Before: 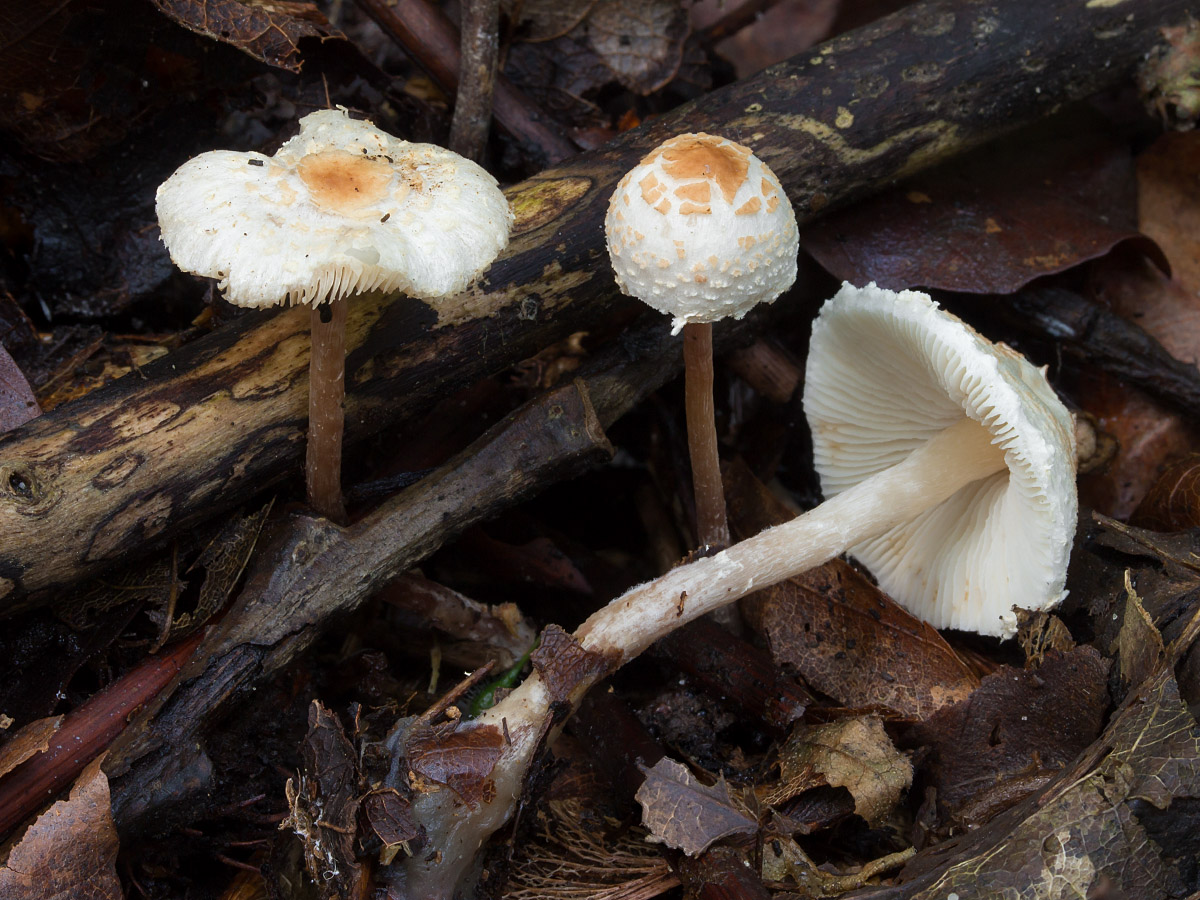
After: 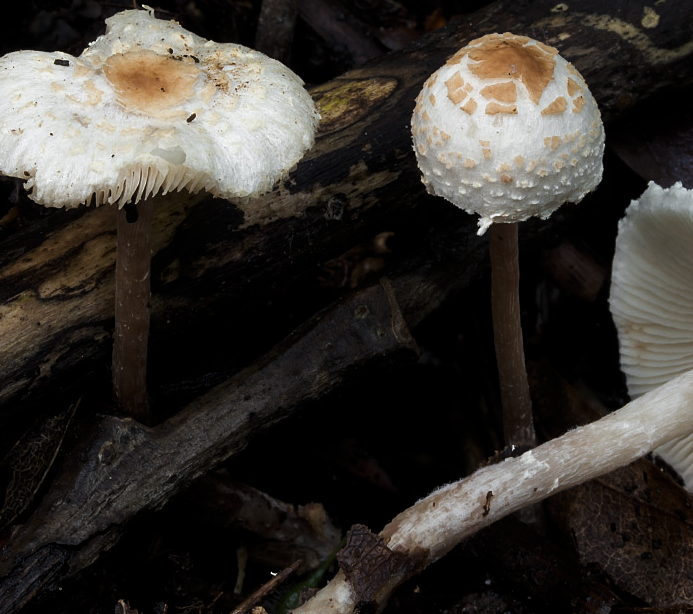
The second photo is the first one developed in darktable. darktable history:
crop: left 16.202%, top 11.208%, right 26.045%, bottom 20.557%
levels: mode automatic, black 8.58%, gray 59.42%, levels [0, 0.445, 1]
